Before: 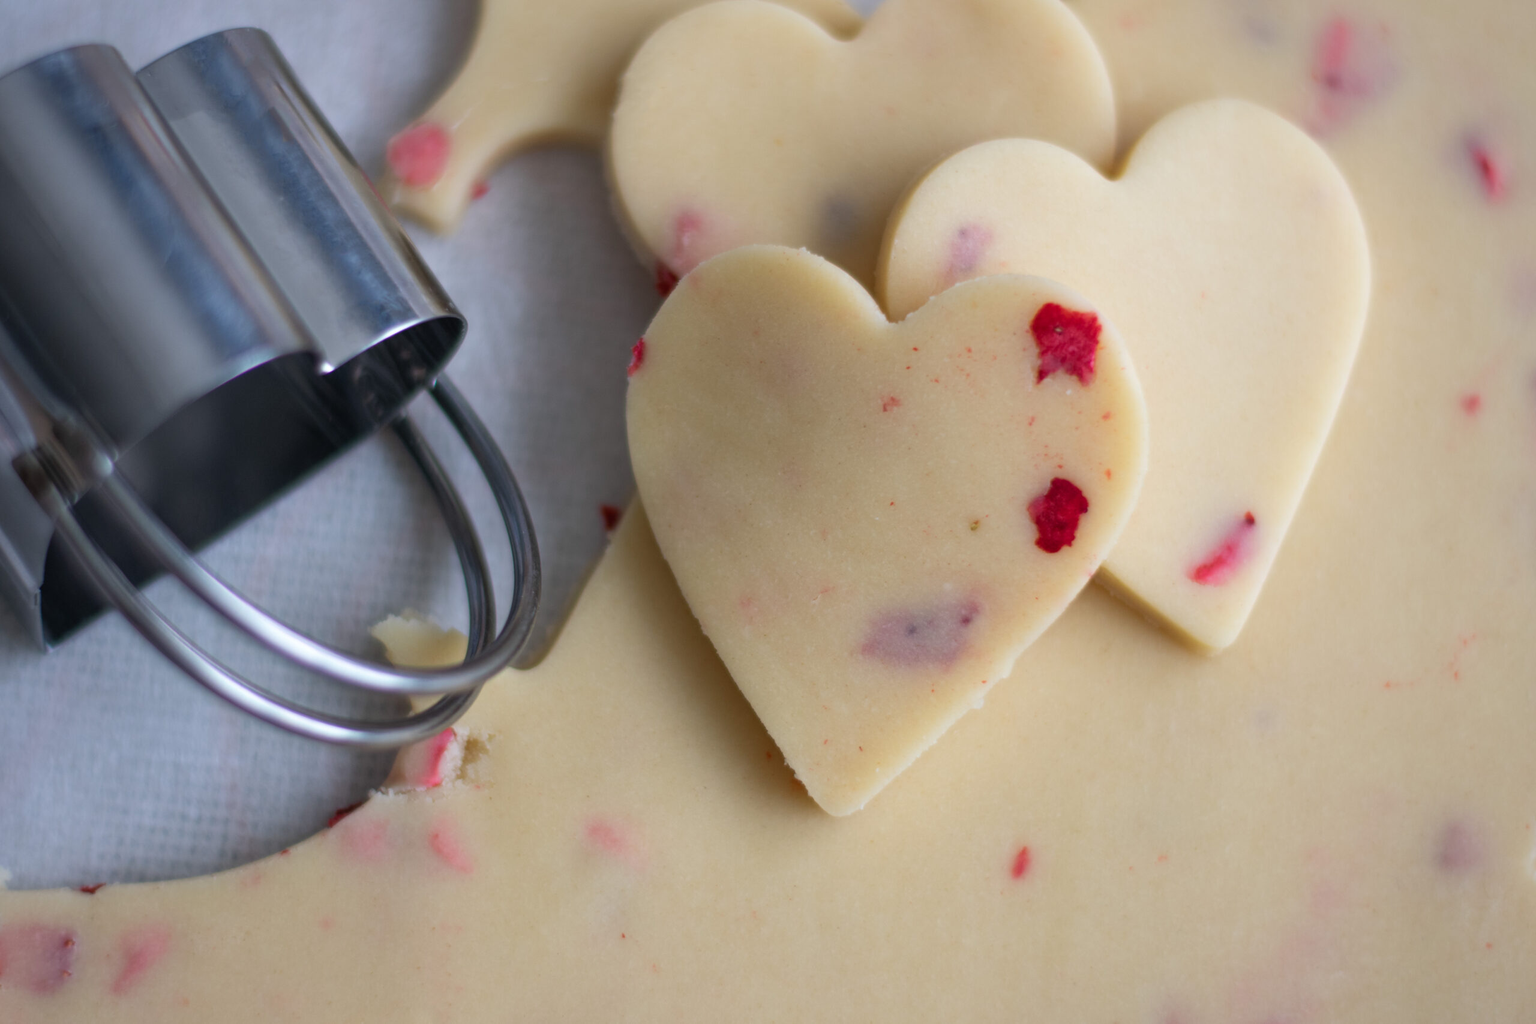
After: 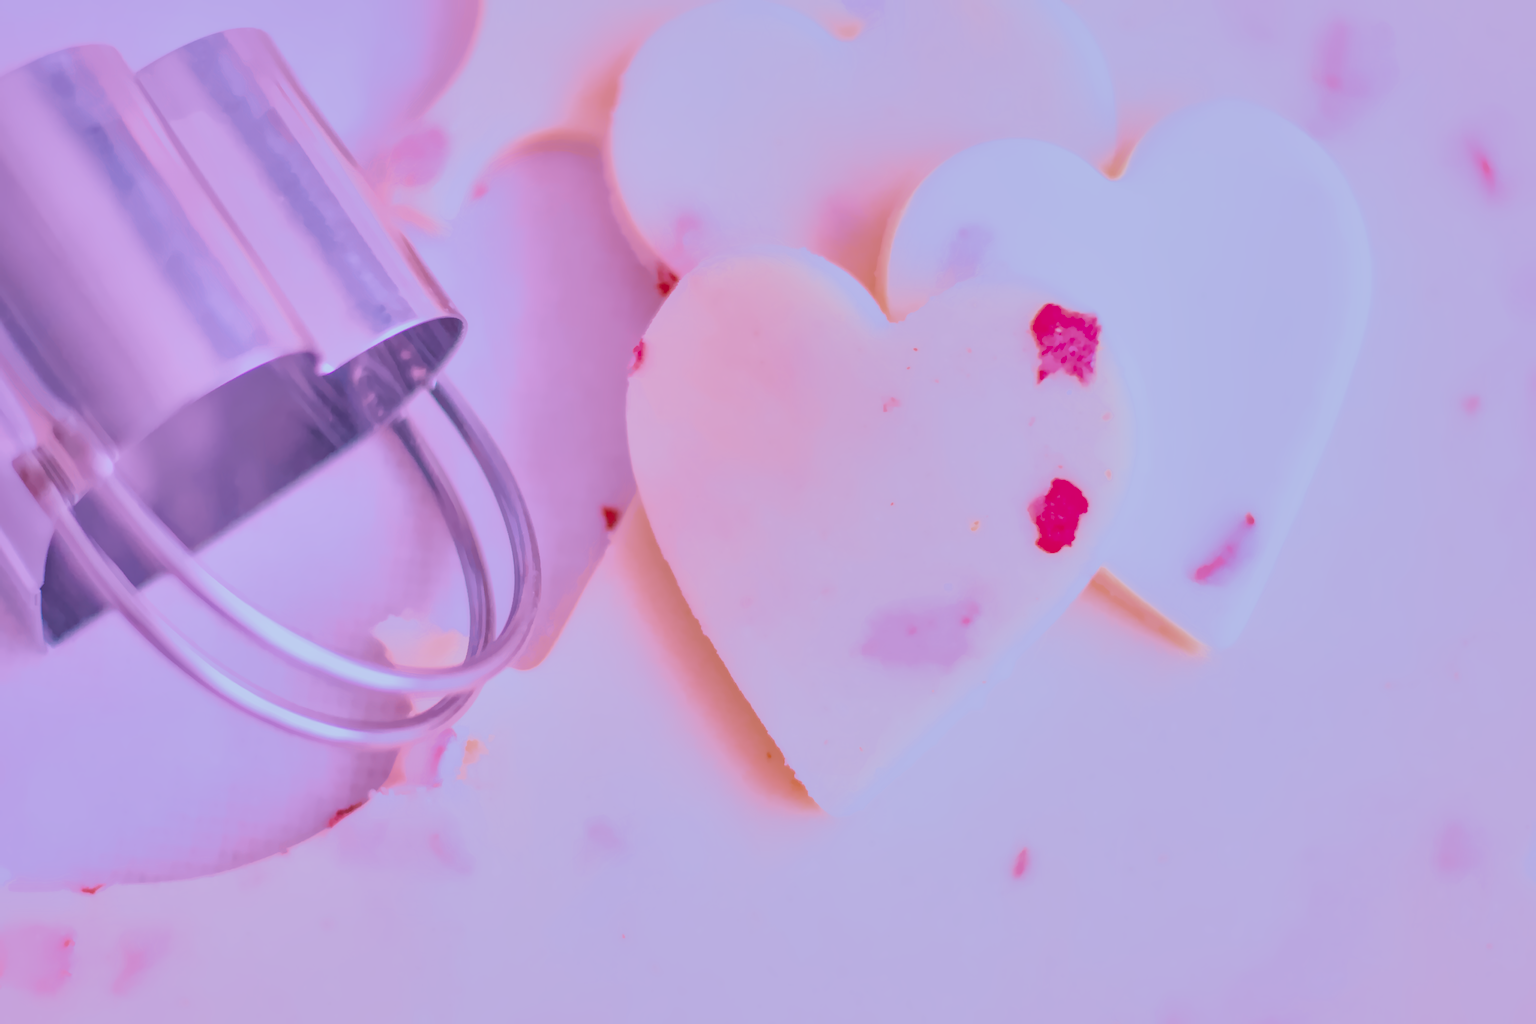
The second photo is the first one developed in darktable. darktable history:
local contrast: on, module defaults
color calibration: illuminant custom, x 0.39, y 0.392, temperature 3856.94 K
color balance rgb: on, module defaults
denoise (profiled): preserve shadows 1.52, scattering 0.002, a [-1, 0, 0], compensate highlight preservation false
exposure: black level correction 0, exposure 0.7 EV, compensate exposure bias true, compensate highlight preservation false
filmic rgb: black relative exposure -7.15 EV, white relative exposure 5.36 EV, hardness 3.02
haze removal: compatibility mode true, adaptive false
highlight reconstruction: on, module defaults
lens correction: scale 1.01, crop 1, focal 85, aperture 4.5, distance 2.07, camera "Canon EOS RP", lens "Canon RF 85mm F2 MACRO IS STM"
white balance: red 2.229, blue 1.46
velvia: on, module defaults
shadows and highlights: on, module defaults
